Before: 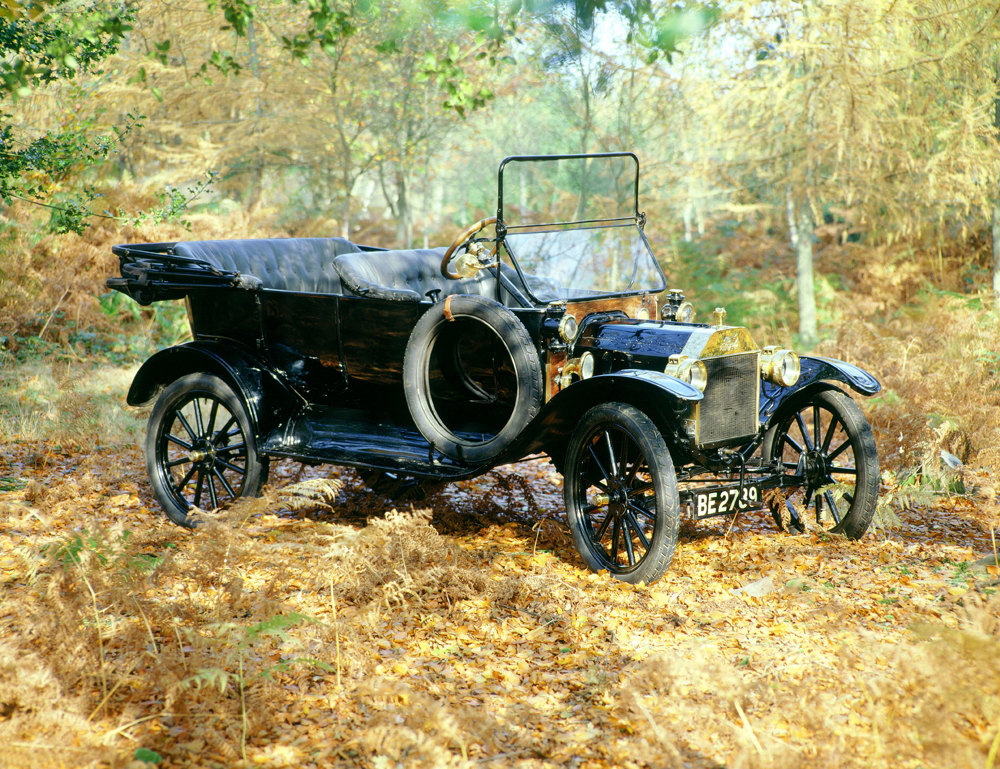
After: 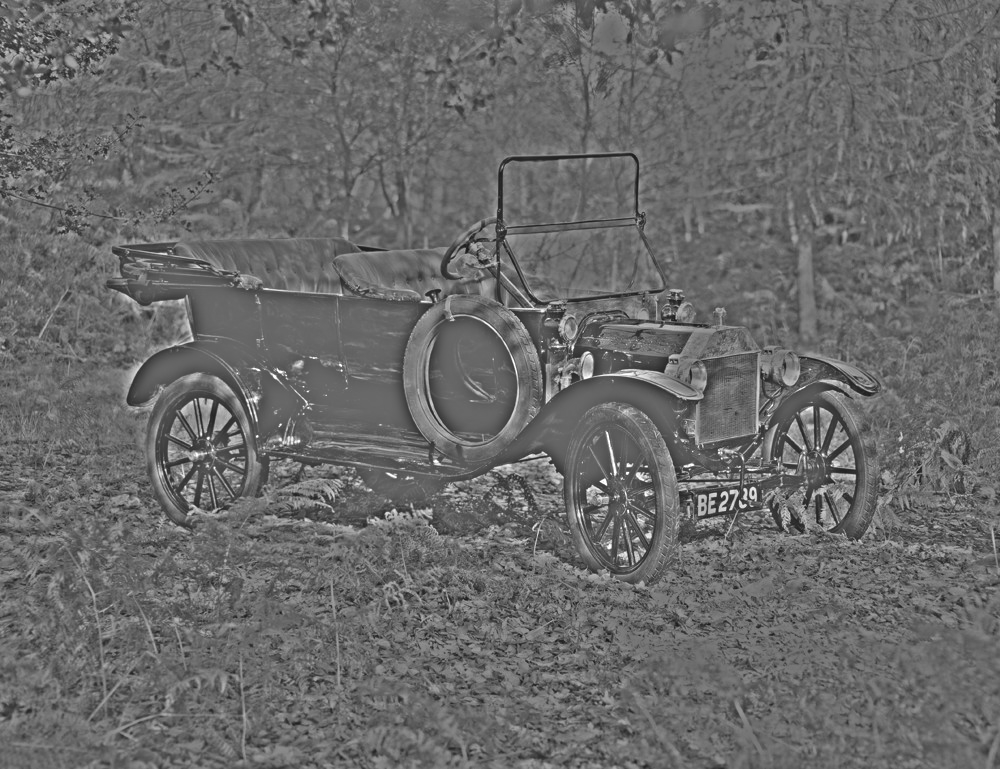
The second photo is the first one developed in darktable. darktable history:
color balance rgb: perceptual saturation grading › mid-tones 6.33%, perceptual saturation grading › shadows 72.44%, perceptual brilliance grading › highlights 11.59%, contrast 5.05%
highpass: sharpness 25.84%, contrast boost 14.94%
contrast brightness saturation: contrast 0.07, brightness -0.14, saturation 0.11
